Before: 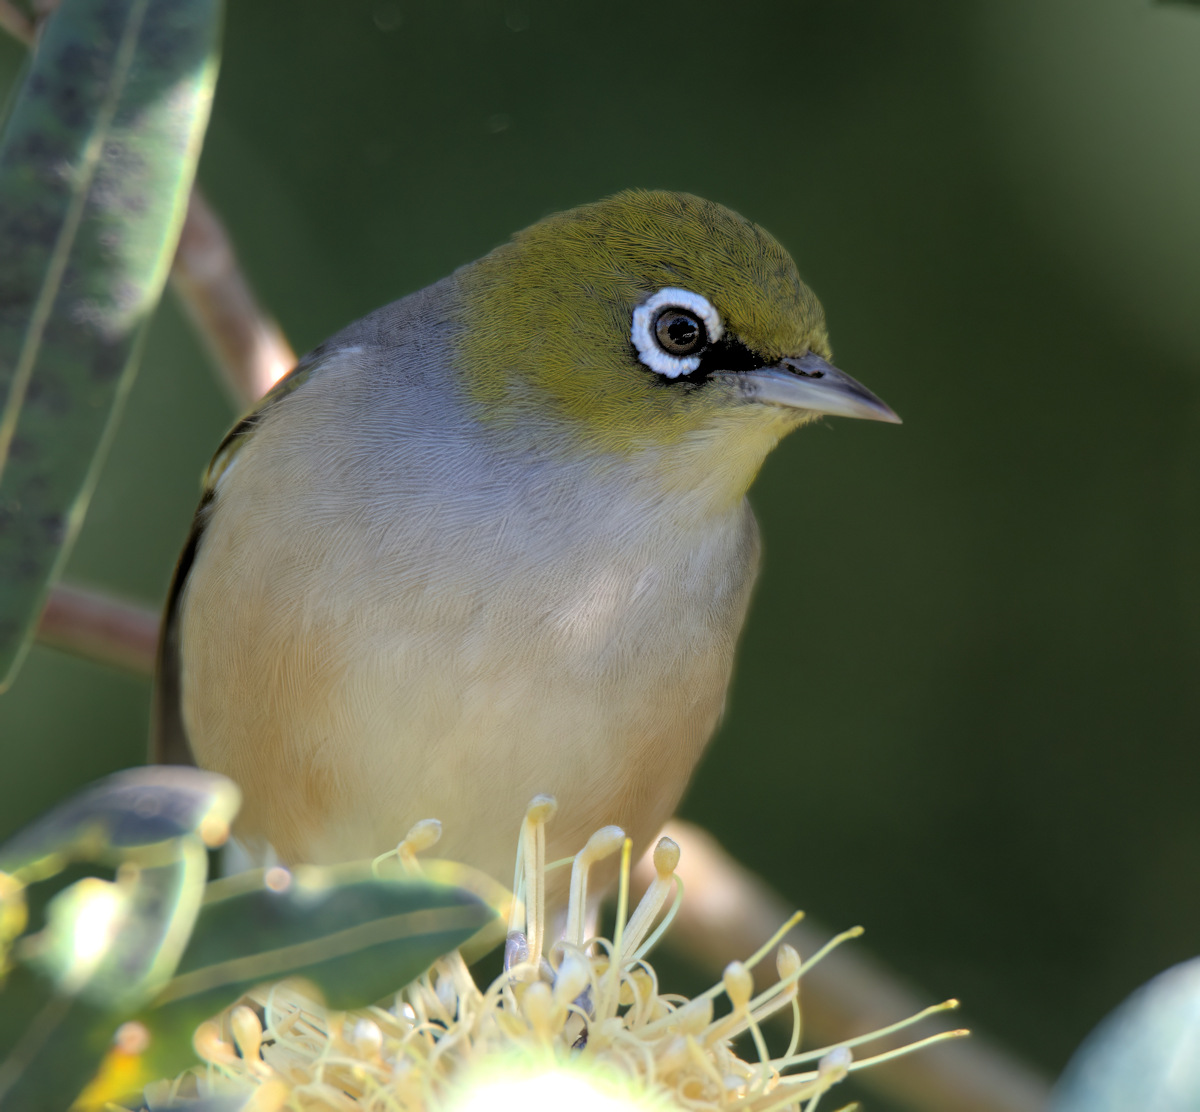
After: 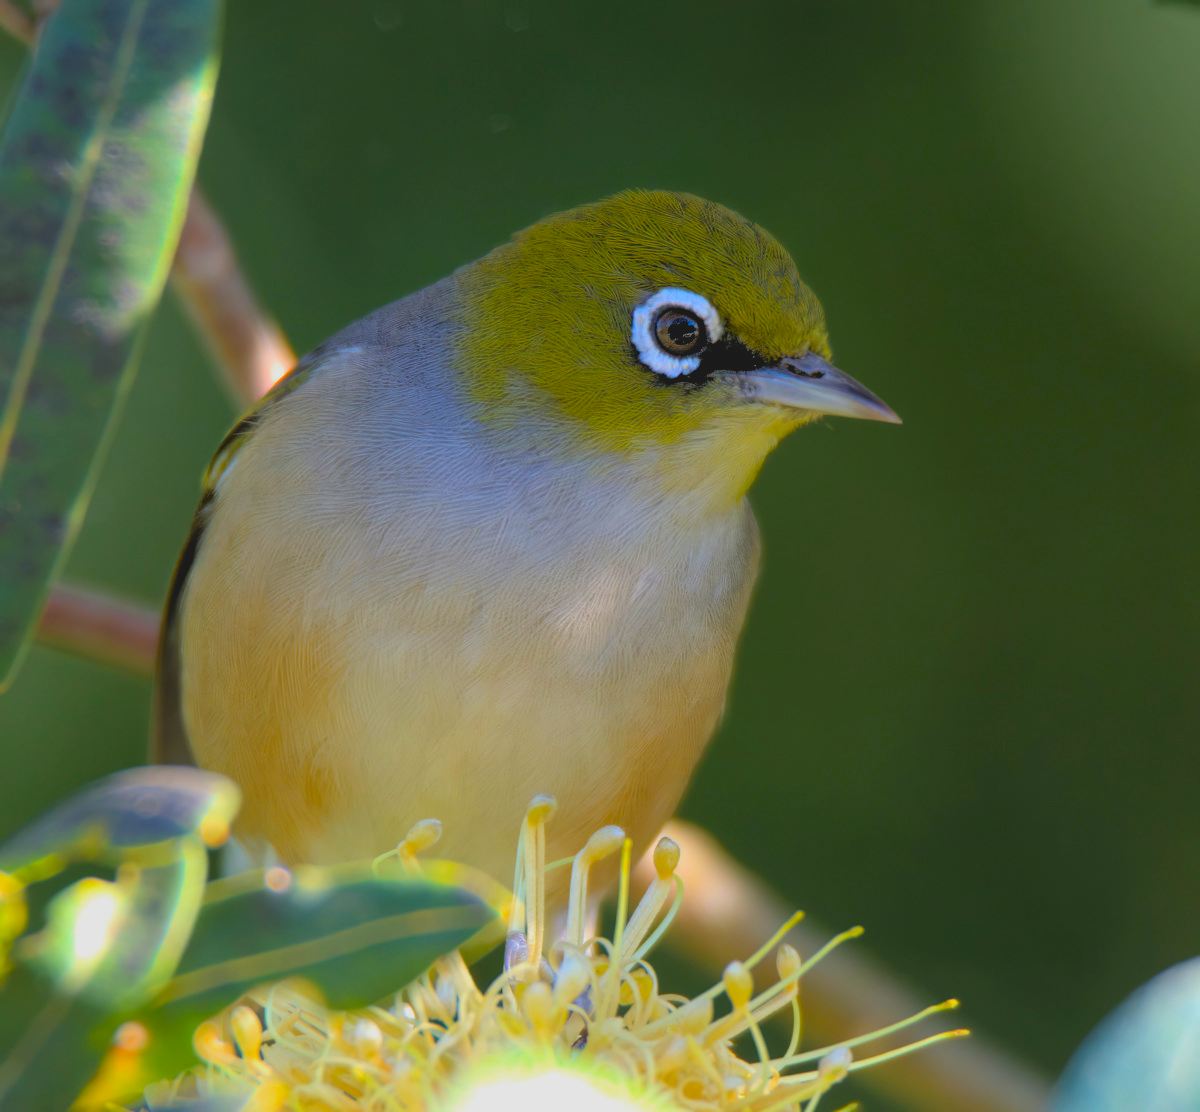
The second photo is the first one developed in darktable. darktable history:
color balance rgb: perceptual saturation grading › global saturation 30%, global vibrance 20%
contrast brightness saturation: contrast -0.19, saturation 0.19
